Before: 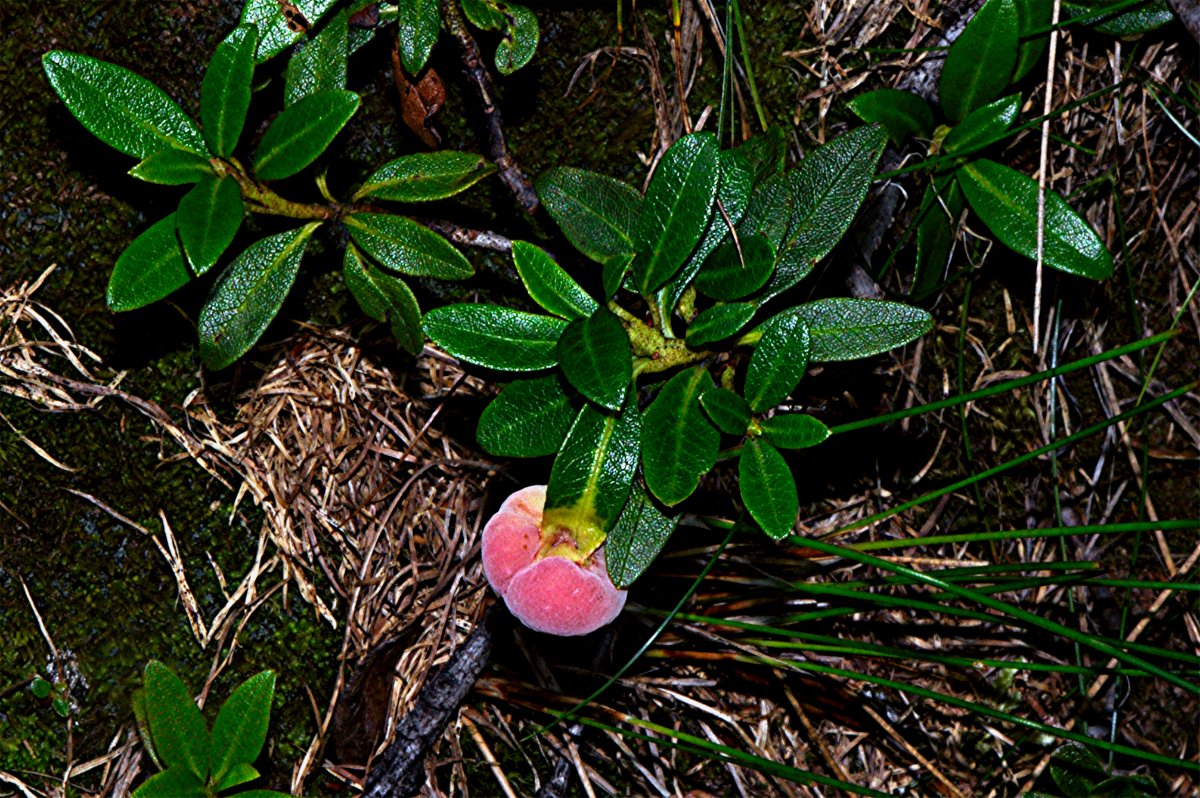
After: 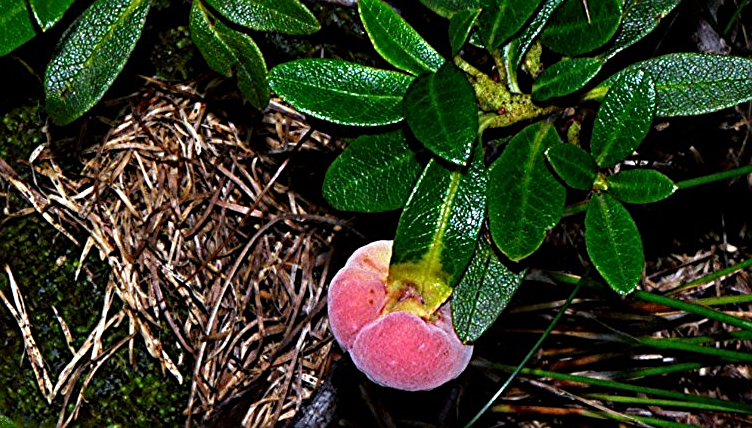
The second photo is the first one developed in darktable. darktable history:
crop: left 12.896%, top 30.82%, right 24.409%, bottom 15.539%
sharpen: on, module defaults
